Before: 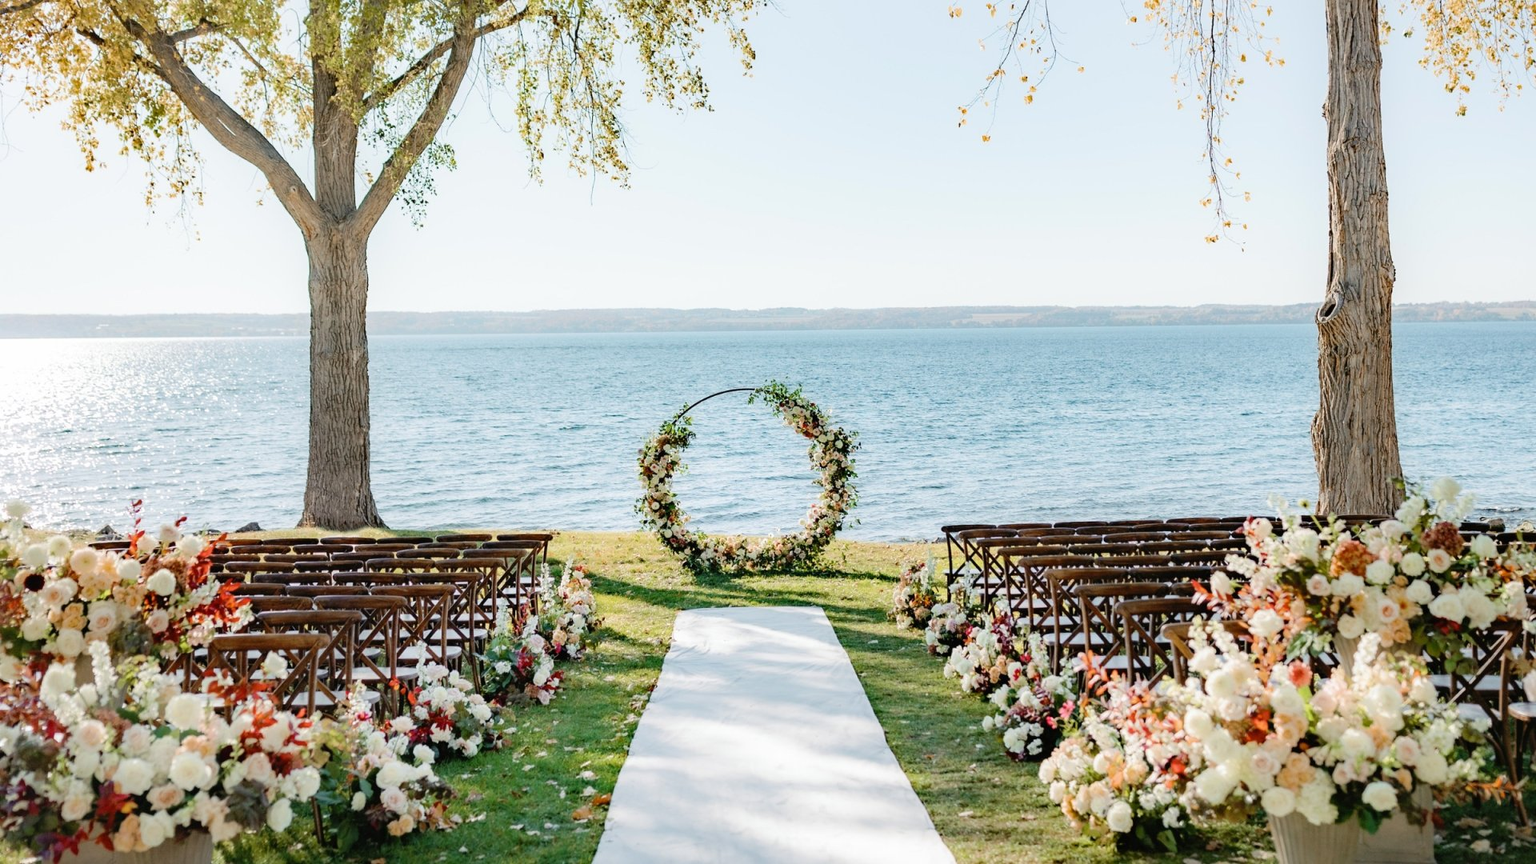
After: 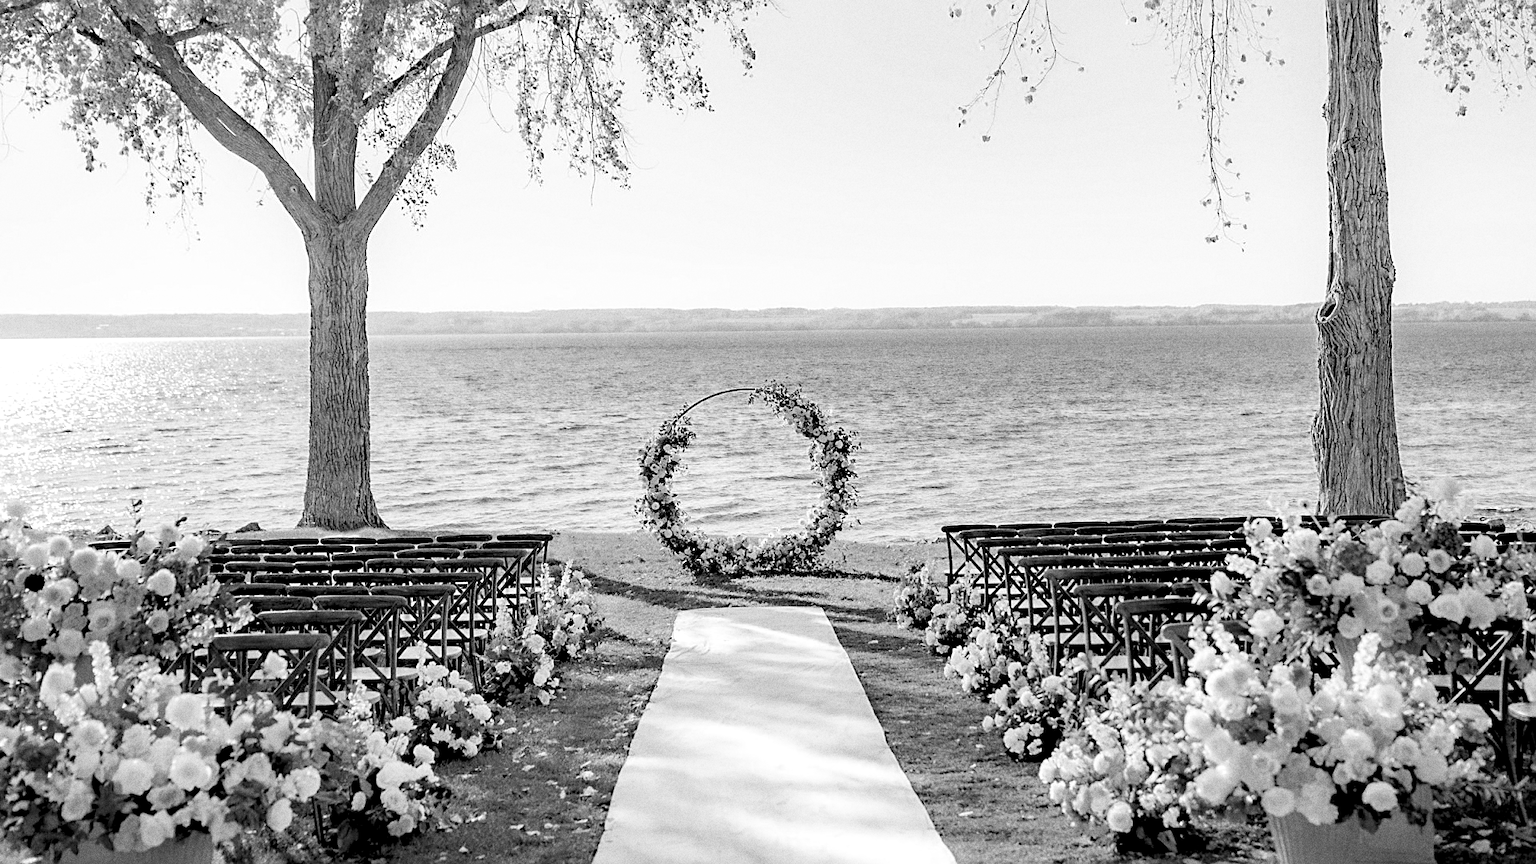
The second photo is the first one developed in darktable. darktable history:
sharpen: on, module defaults
monochrome: a -4.13, b 5.16, size 1
color correction: highlights a* 19.5, highlights b* -11.53, saturation 1.69
grain: coarseness 11.82 ISO, strength 36.67%, mid-tones bias 74.17%
color zones: curves: ch0 [(0, 0.5) (0.125, 0.4) (0.25, 0.5) (0.375, 0.4) (0.5, 0.4) (0.625, 0.35) (0.75, 0.35) (0.875, 0.5)]; ch1 [(0, 0.35) (0.125, 0.45) (0.25, 0.35) (0.375, 0.35) (0.5, 0.35) (0.625, 0.35) (0.75, 0.45) (0.875, 0.35)]; ch2 [(0, 0.6) (0.125, 0.5) (0.25, 0.5) (0.375, 0.6) (0.5, 0.6) (0.625, 0.5) (0.75, 0.5) (0.875, 0.5)]
rgb levels: levels [[0.013, 0.434, 0.89], [0, 0.5, 1], [0, 0.5, 1]]
